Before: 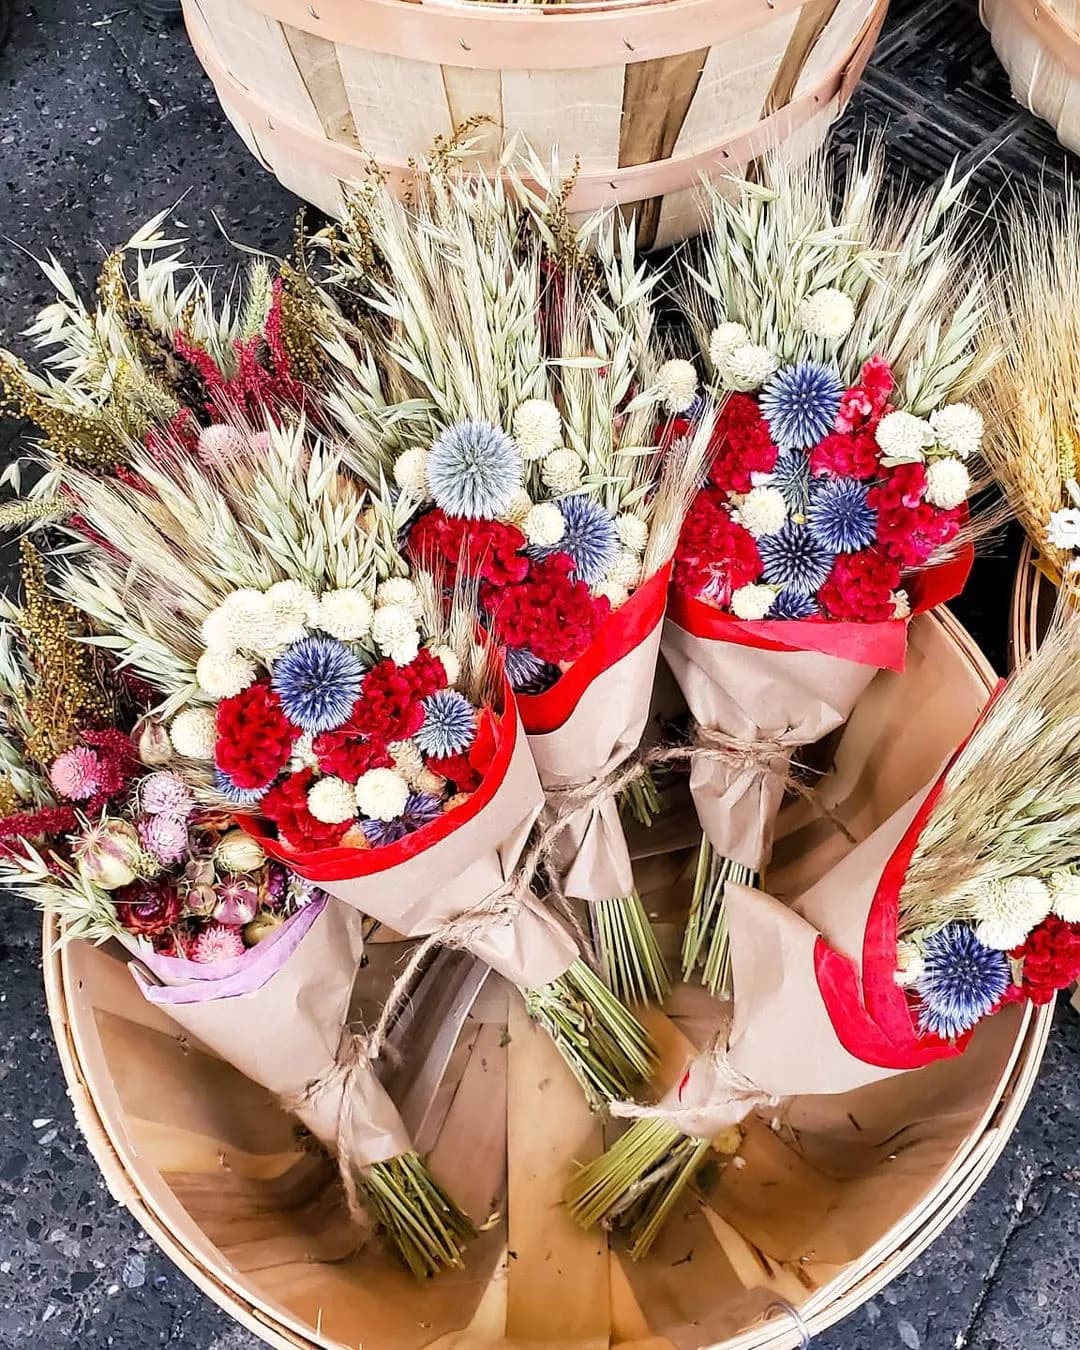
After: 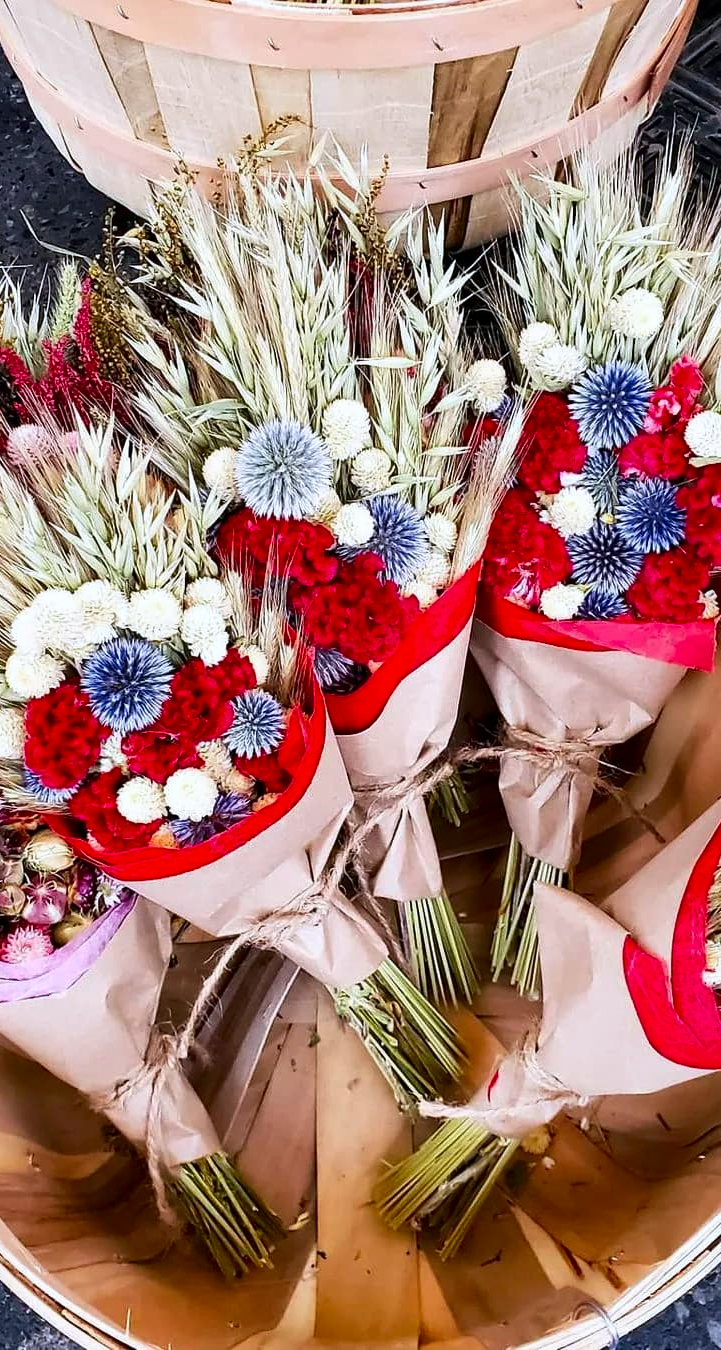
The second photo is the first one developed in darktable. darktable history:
contrast brightness saturation: contrast 0.12, brightness -0.12, saturation 0.2
crop and rotate: left 17.732%, right 15.423%
color correction: highlights a* -0.772, highlights b* -8.92
